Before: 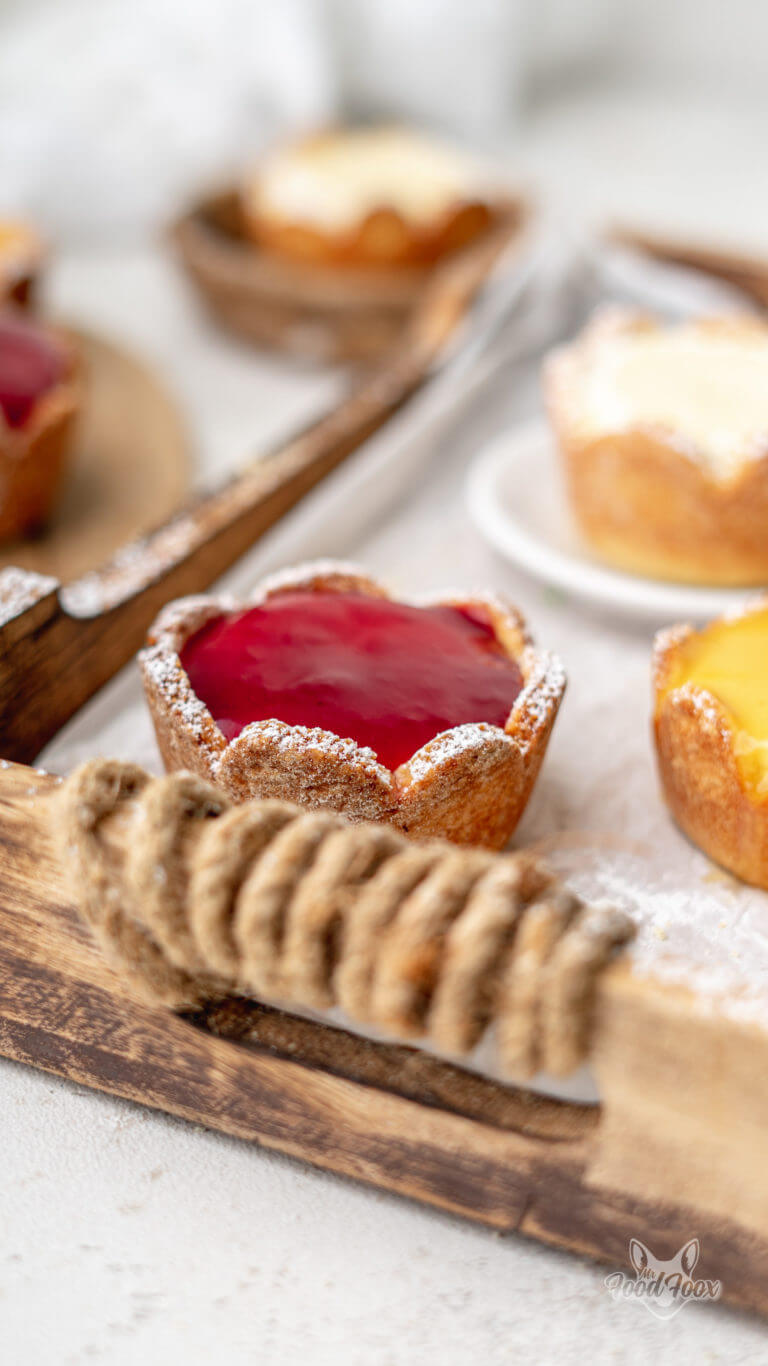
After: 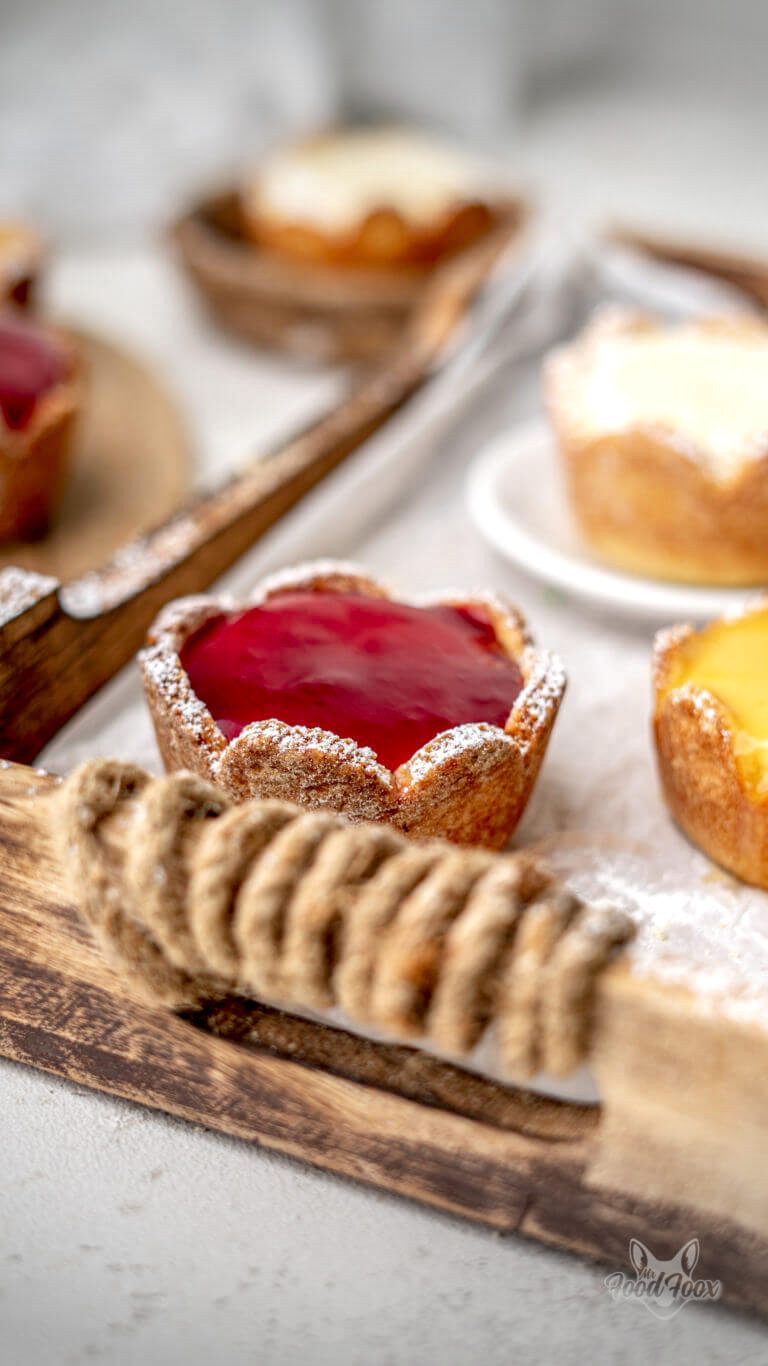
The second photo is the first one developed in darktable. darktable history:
local contrast: detail 130%
exposure: black level correction 0.007, compensate exposure bias true, compensate highlight preservation false
shadows and highlights: shadows 62.94, white point adjustment 0.34, highlights -33.57, compress 83.4%
vignetting: fall-off start 99.62%, width/height ratio 1.323
